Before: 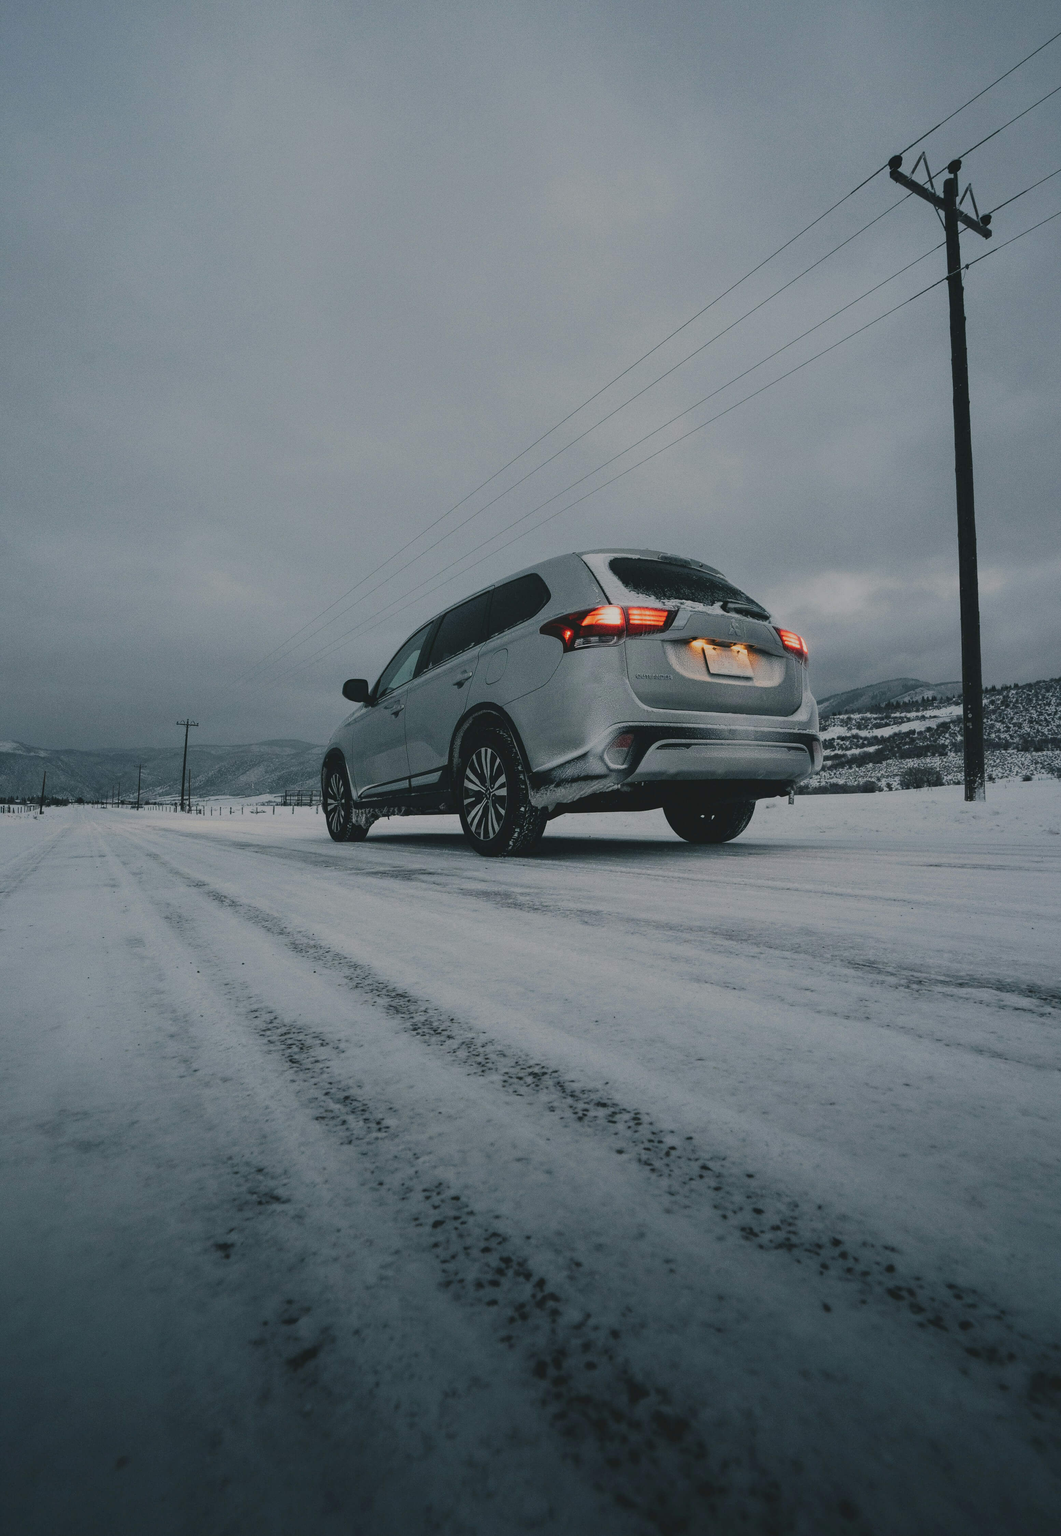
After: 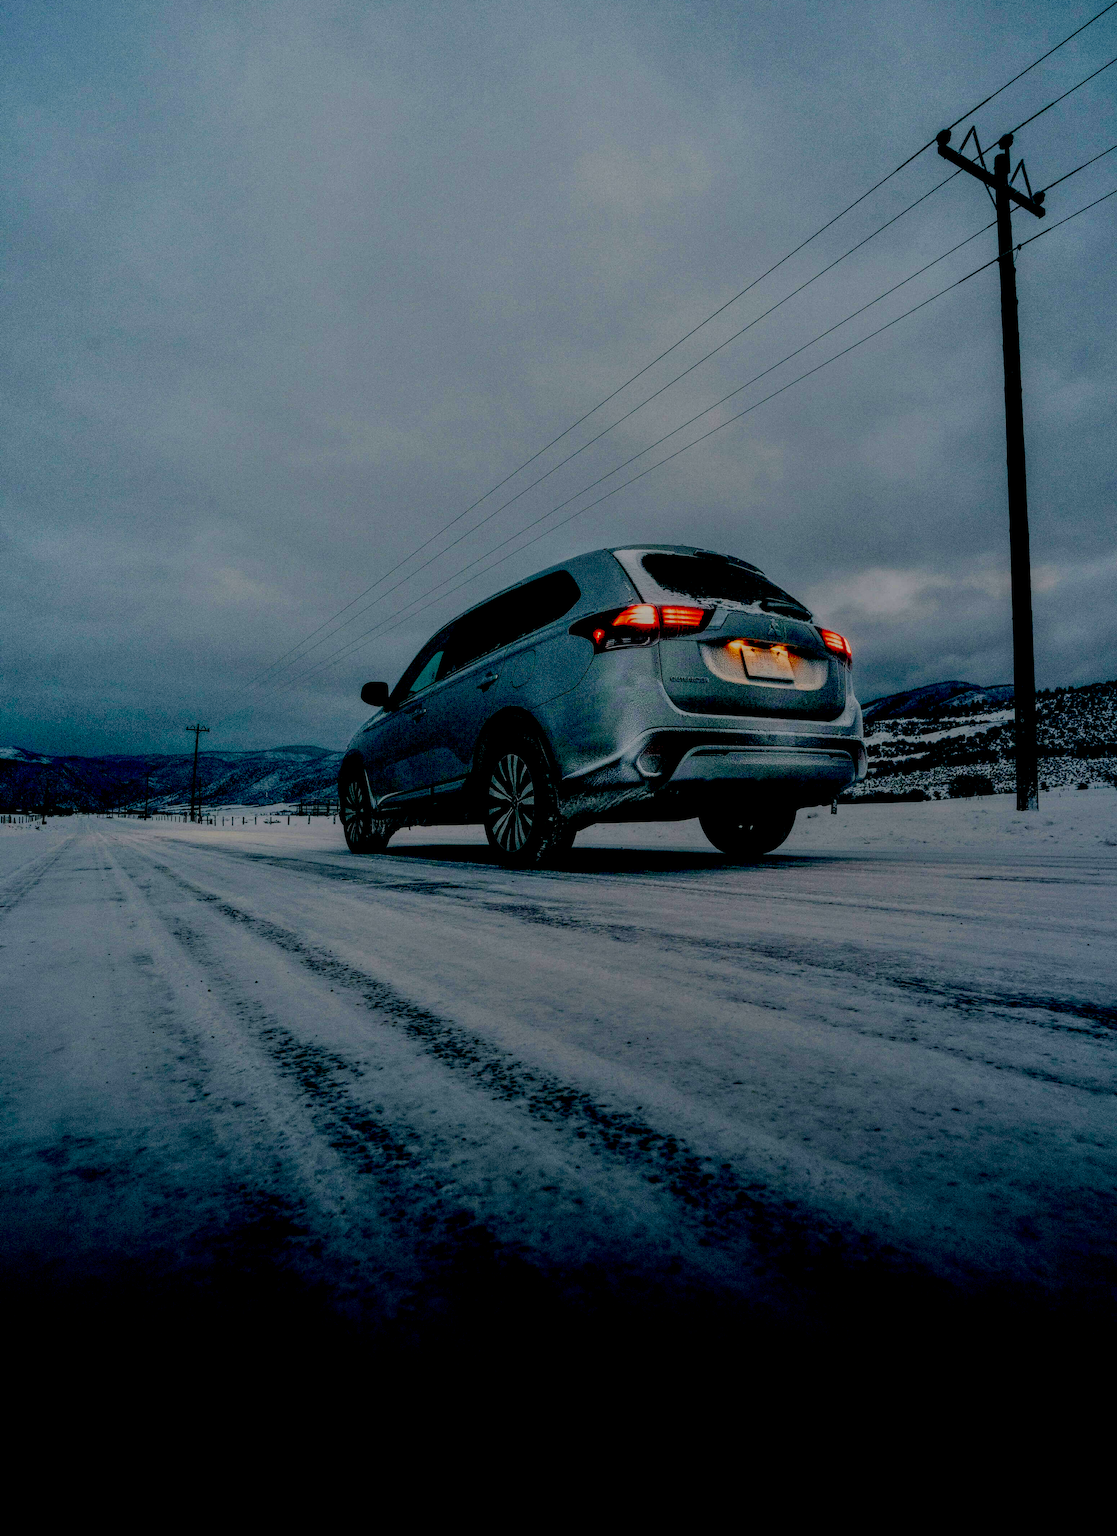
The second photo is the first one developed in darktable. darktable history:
exposure: black level correction 0.099, exposure -0.095 EV, compensate highlight preservation false
crop and rotate: top 2.112%, bottom 3.021%
tone equalizer: -7 EV 0.154 EV, -6 EV 0.603 EV, -5 EV 1.15 EV, -4 EV 1.32 EV, -3 EV 1.18 EV, -2 EV 0.6 EV, -1 EV 0.163 EV
local contrast: on, module defaults
velvia: on, module defaults
